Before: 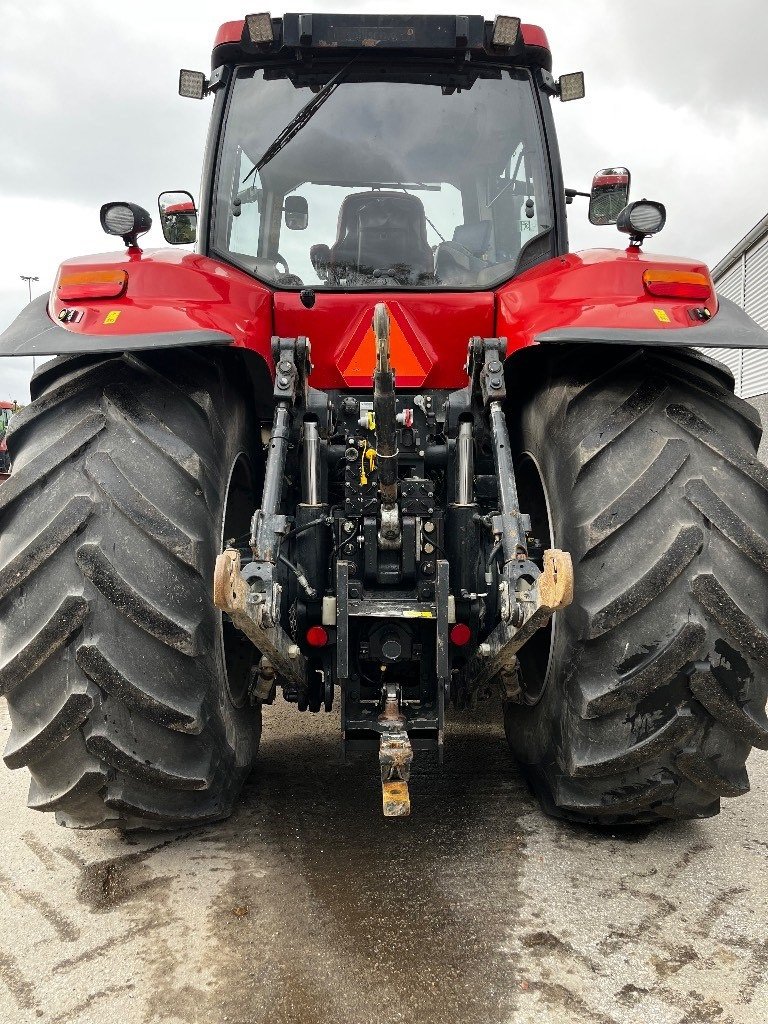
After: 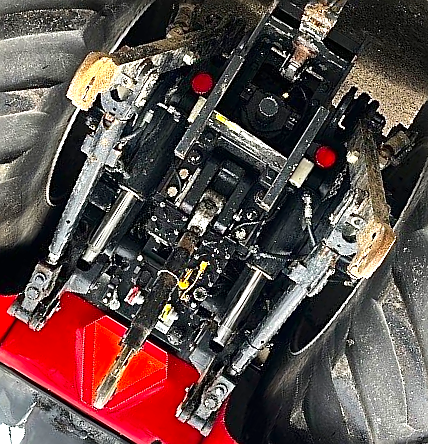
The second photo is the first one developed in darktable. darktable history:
crop and rotate: angle 148.3°, left 9.169%, top 15.588%, right 4.364%, bottom 17.074%
exposure: black level correction 0, exposure 0.697 EV, compensate exposure bias true, compensate highlight preservation false
sharpen: radius 1.374, amount 1.248, threshold 0.747
contrast brightness saturation: contrast 0.085, saturation 0.202
